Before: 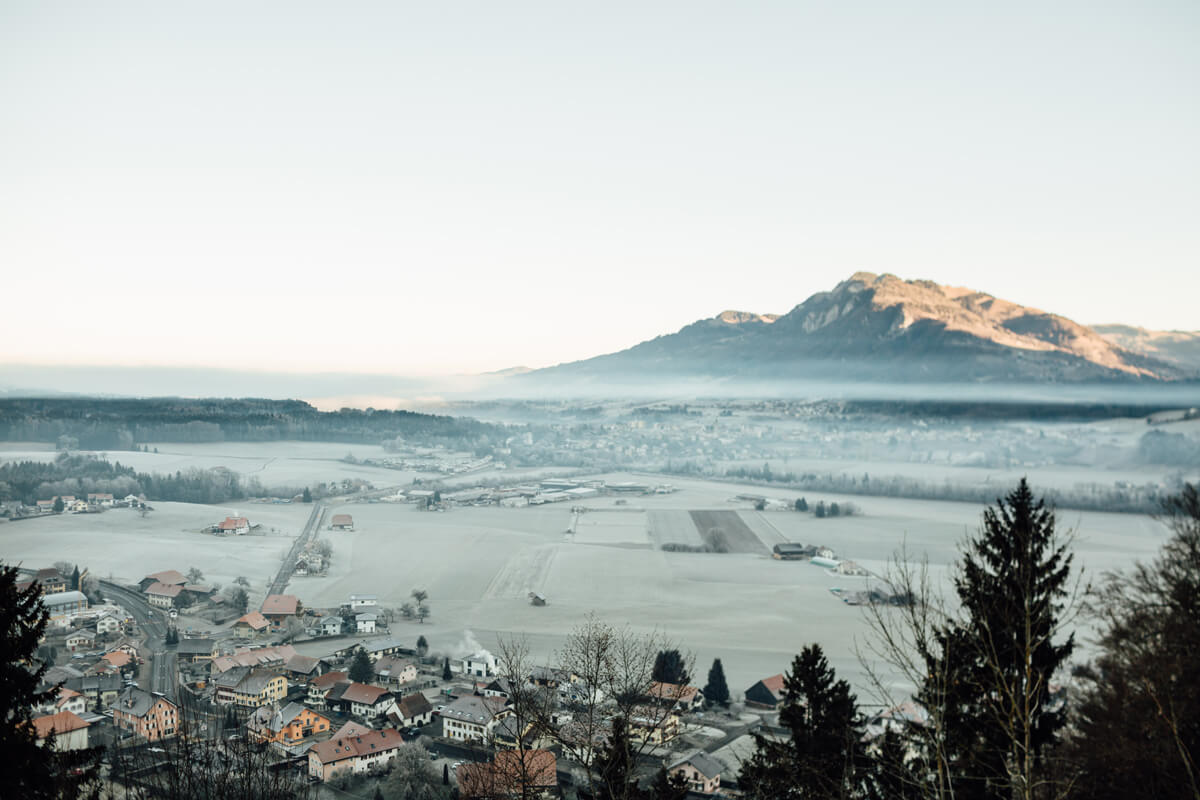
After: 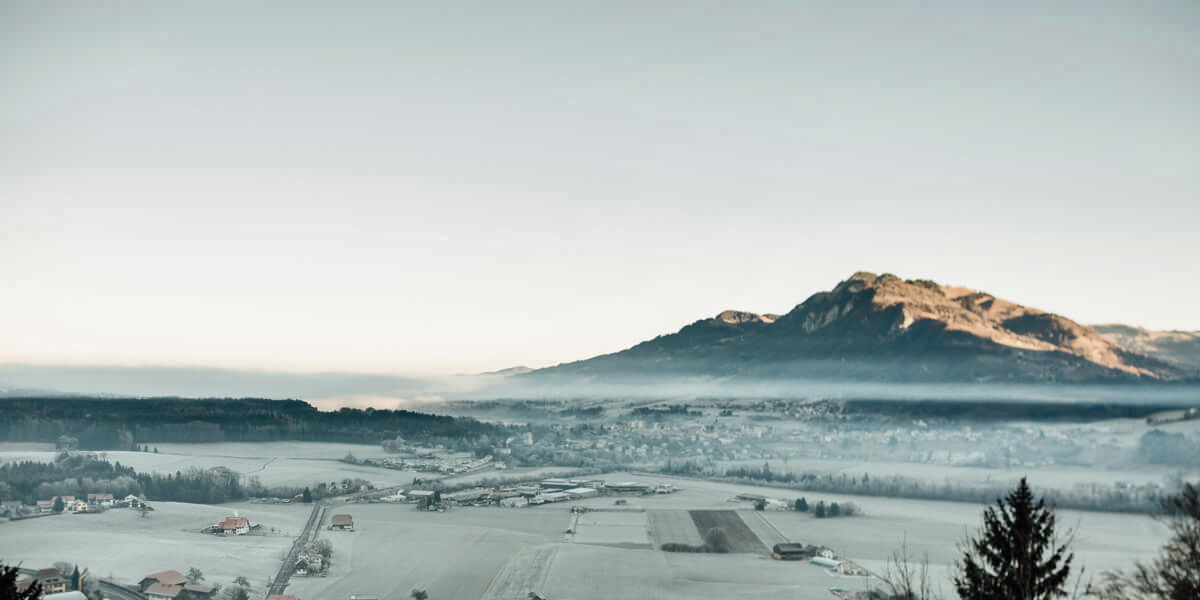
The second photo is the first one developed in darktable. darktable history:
crop: bottom 24.986%
shadows and highlights: radius 100.48, shadows 50.76, highlights -64.35, soften with gaussian
